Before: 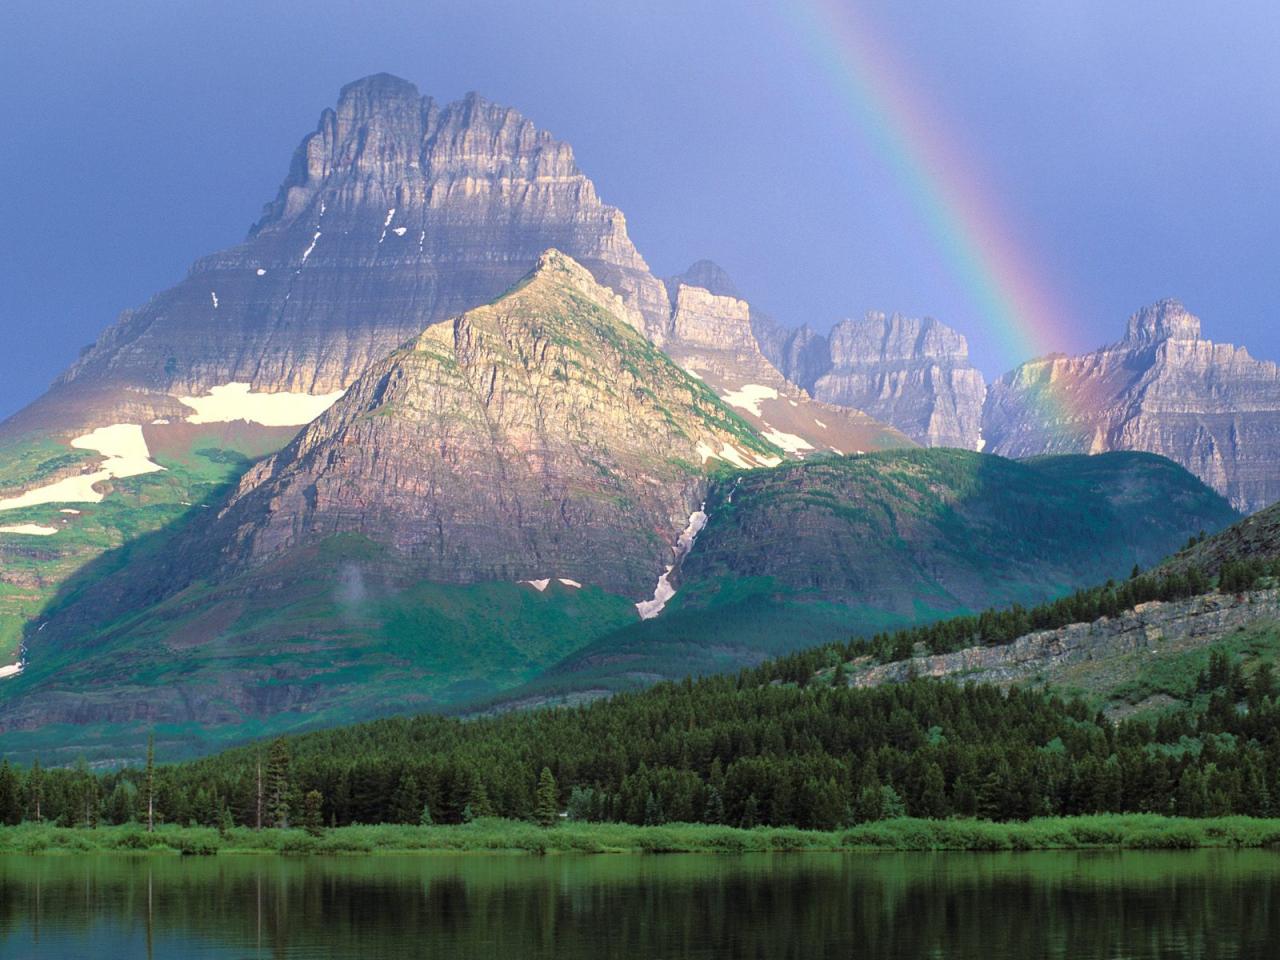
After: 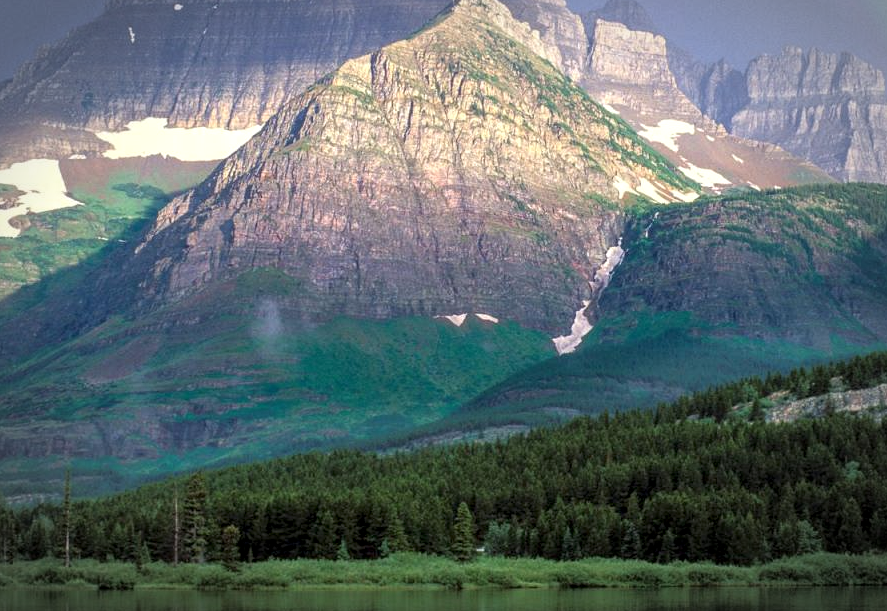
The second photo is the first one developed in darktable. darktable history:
exposure: compensate highlight preservation false
local contrast: detail 130%
crop: left 6.488%, top 27.668%, right 24.183%, bottom 8.656%
vignetting: automatic ratio true
